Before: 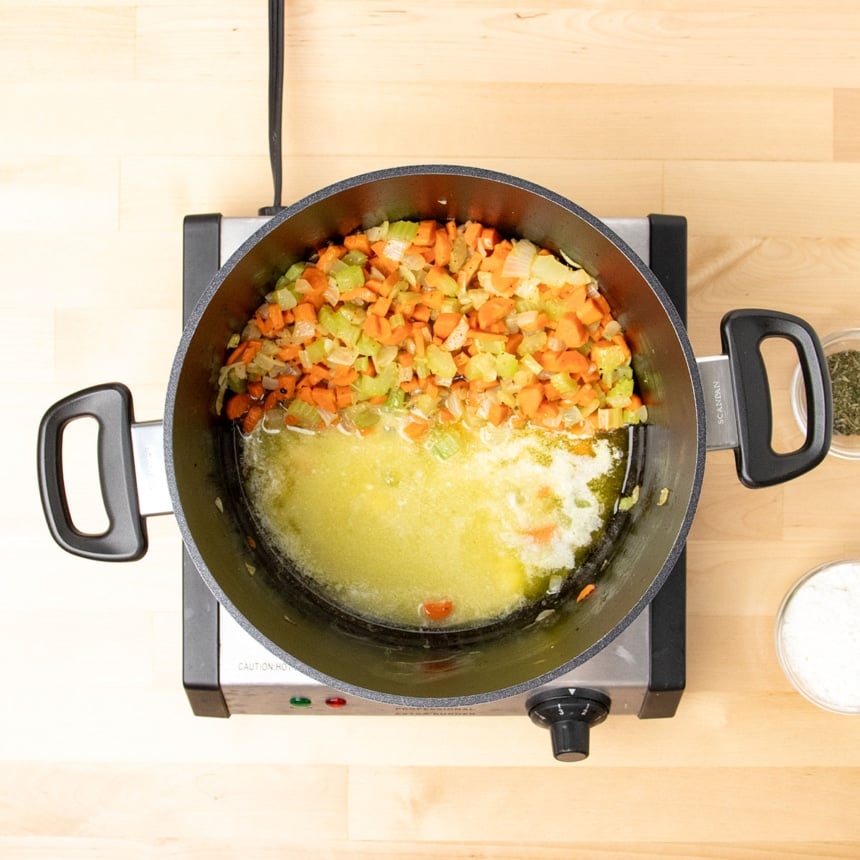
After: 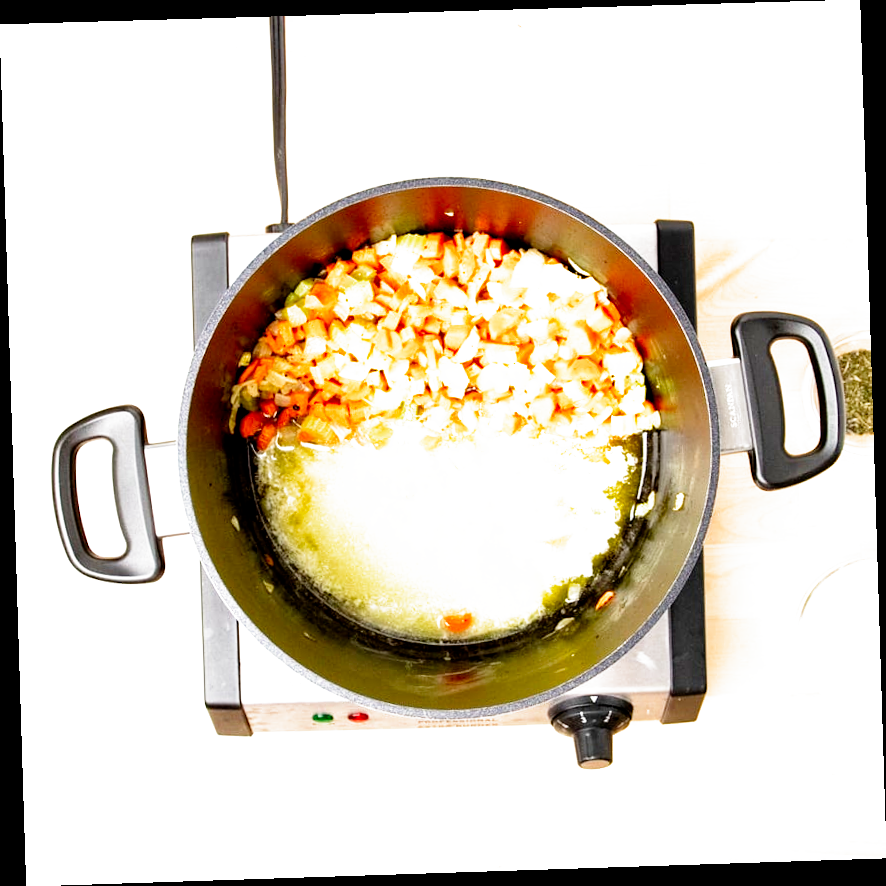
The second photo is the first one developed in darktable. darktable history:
rotate and perspective: rotation -1.77°, lens shift (horizontal) 0.004, automatic cropping off
vibrance: on, module defaults
filmic rgb: middle gray luminance 8.8%, black relative exposure -6.3 EV, white relative exposure 2.7 EV, threshold 6 EV, target black luminance 0%, hardness 4.74, latitude 73.47%, contrast 1.332, shadows ↔ highlights balance 10.13%, add noise in highlights 0, preserve chrominance no, color science v3 (2019), use custom middle-gray values true, iterations of high-quality reconstruction 0, contrast in highlights soft, enable highlight reconstruction true
